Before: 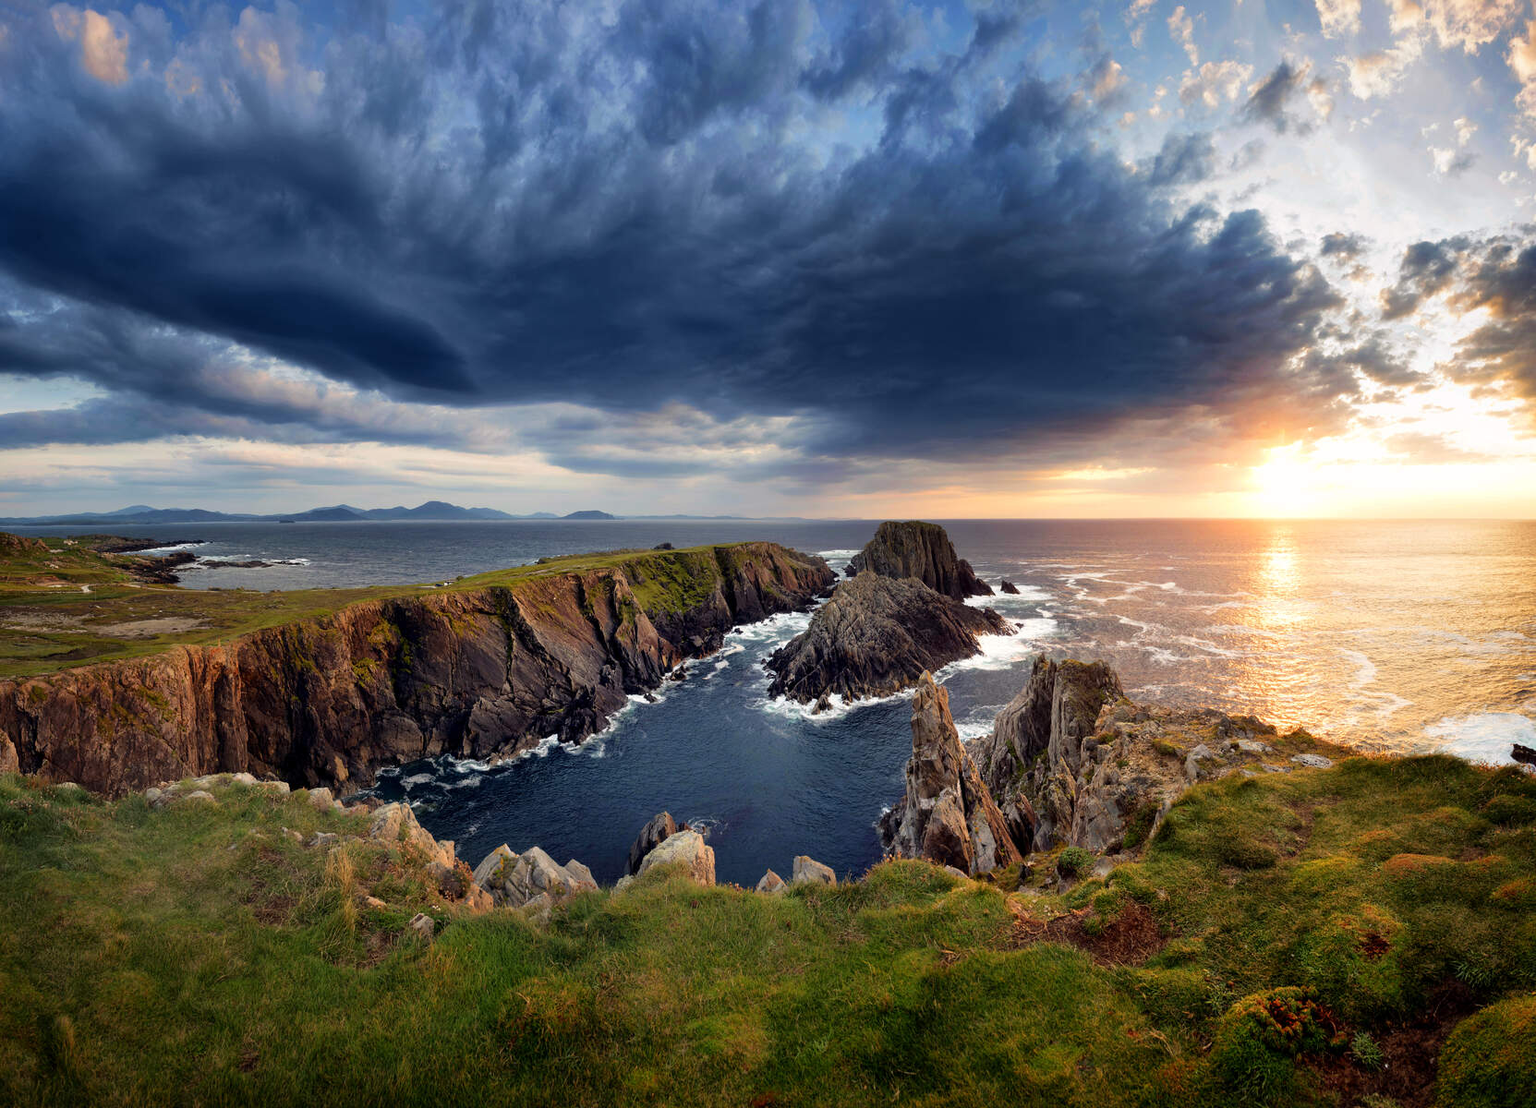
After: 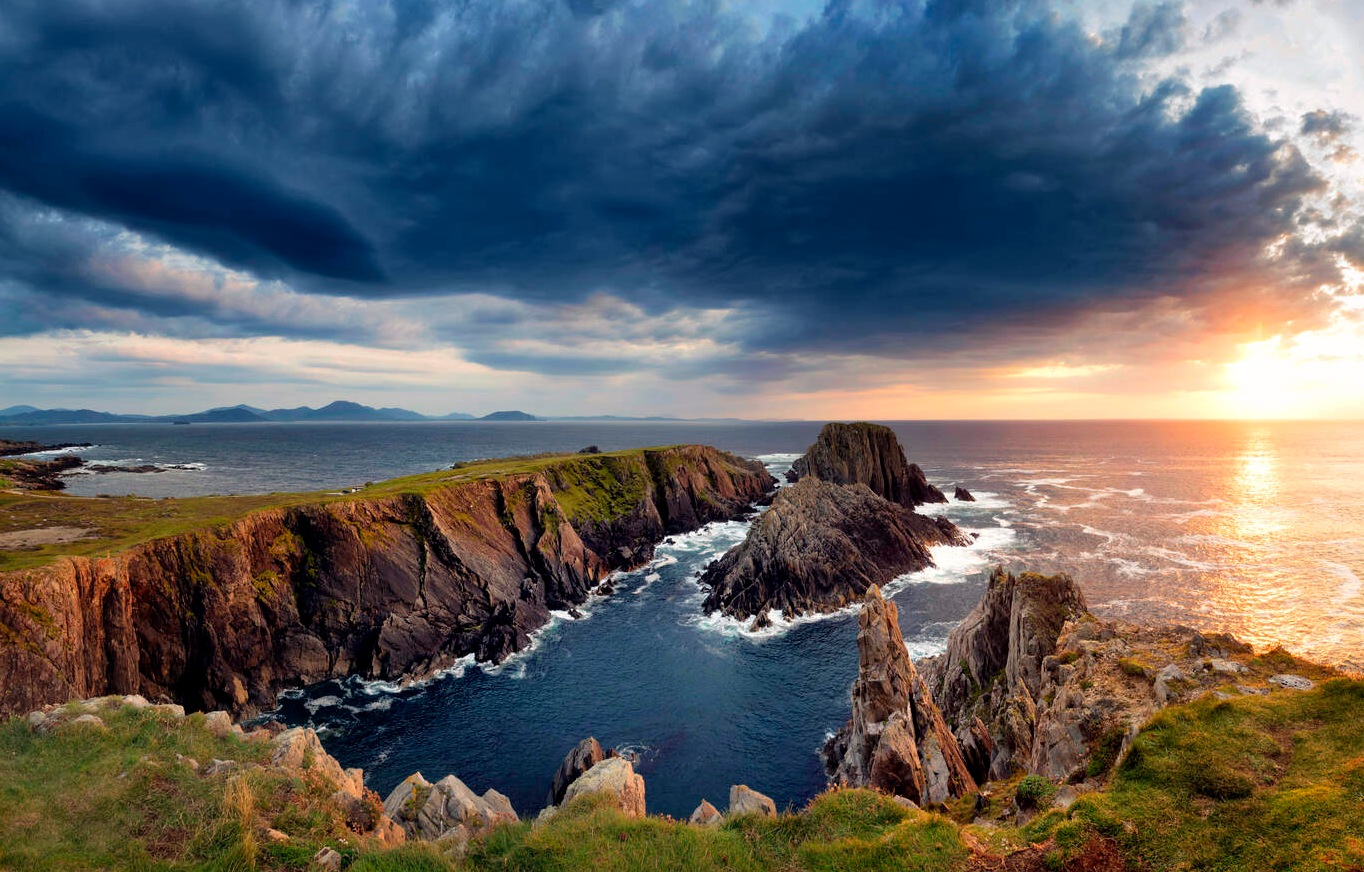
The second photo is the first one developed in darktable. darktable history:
crop: left 7.793%, top 11.853%, right 10.18%, bottom 15.425%
tone equalizer: mask exposure compensation -0.51 EV
shadows and highlights: radius 126.12, shadows 21.26, highlights -22.39, low approximation 0.01
